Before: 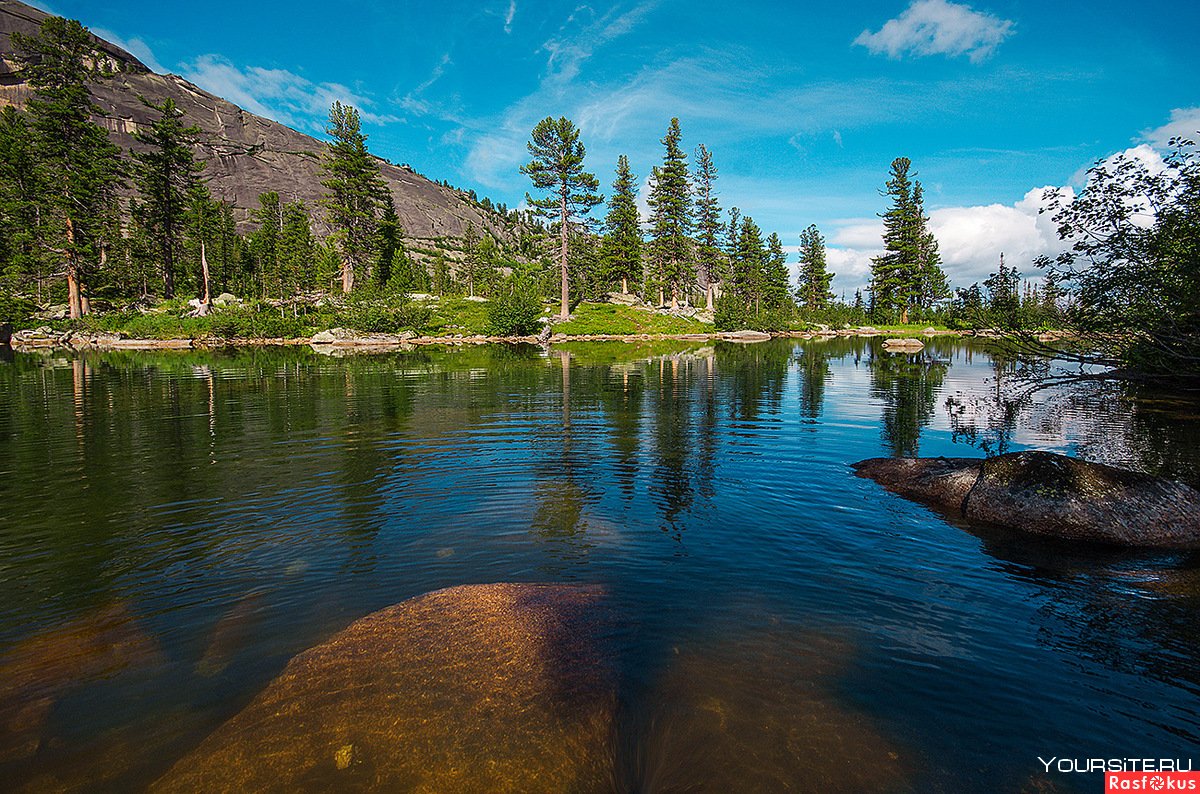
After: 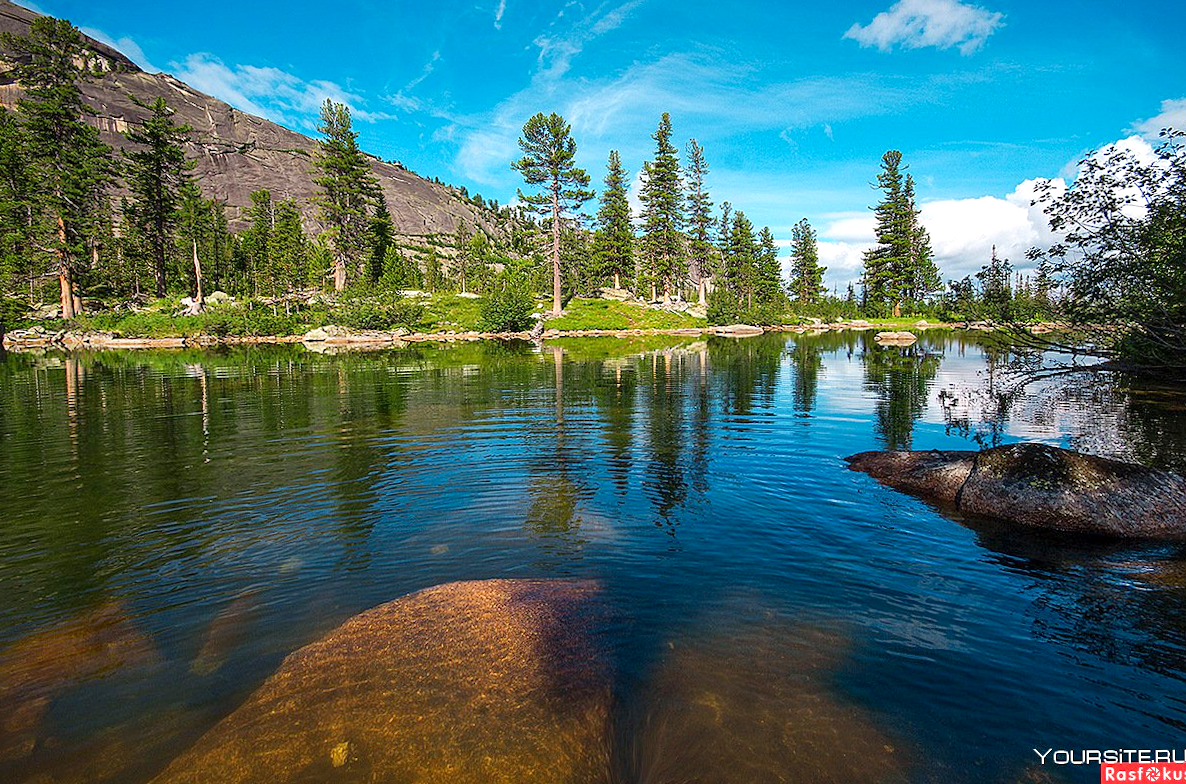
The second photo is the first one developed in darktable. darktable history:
rotate and perspective: rotation -0.45°, automatic cropping original format, crop left 0.008, crop right 0.992, crop top 0.012, crop bottom 0.988
local contrast: mode bilateral grid, contrast 20, coarseness 50, detail 120%, midtone range 0.2
levels: levels [0, 0.435, 0.917]
